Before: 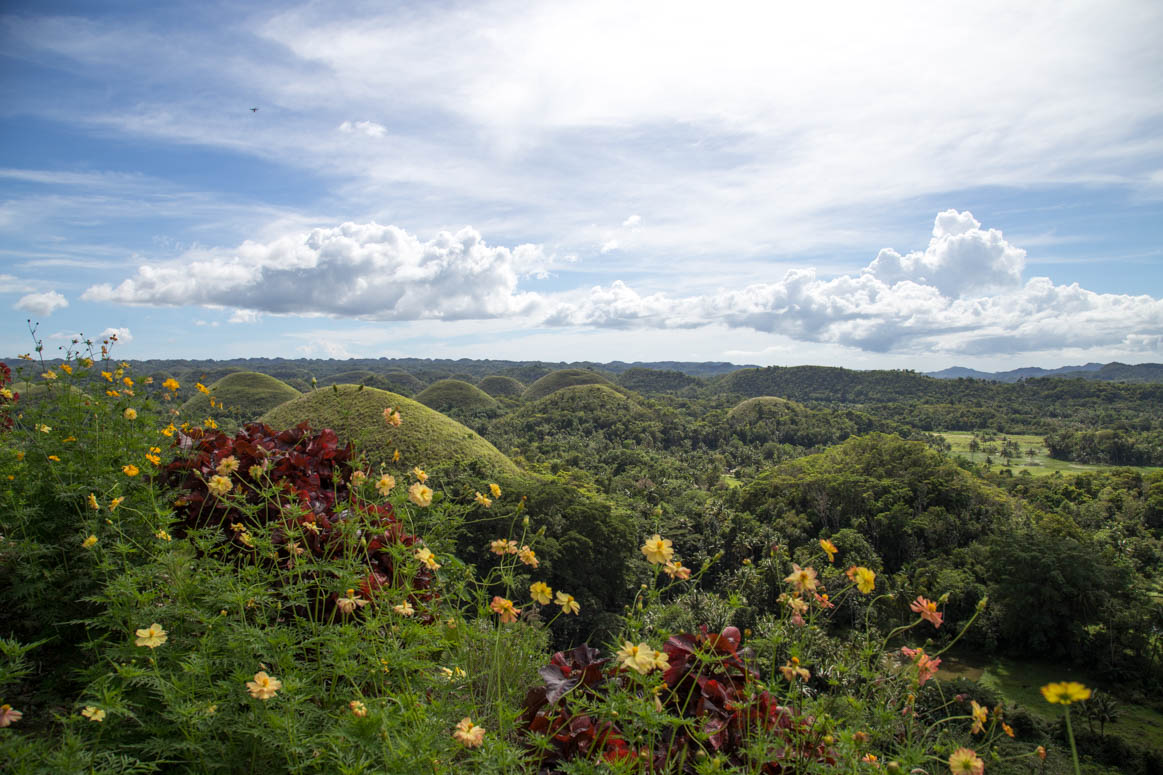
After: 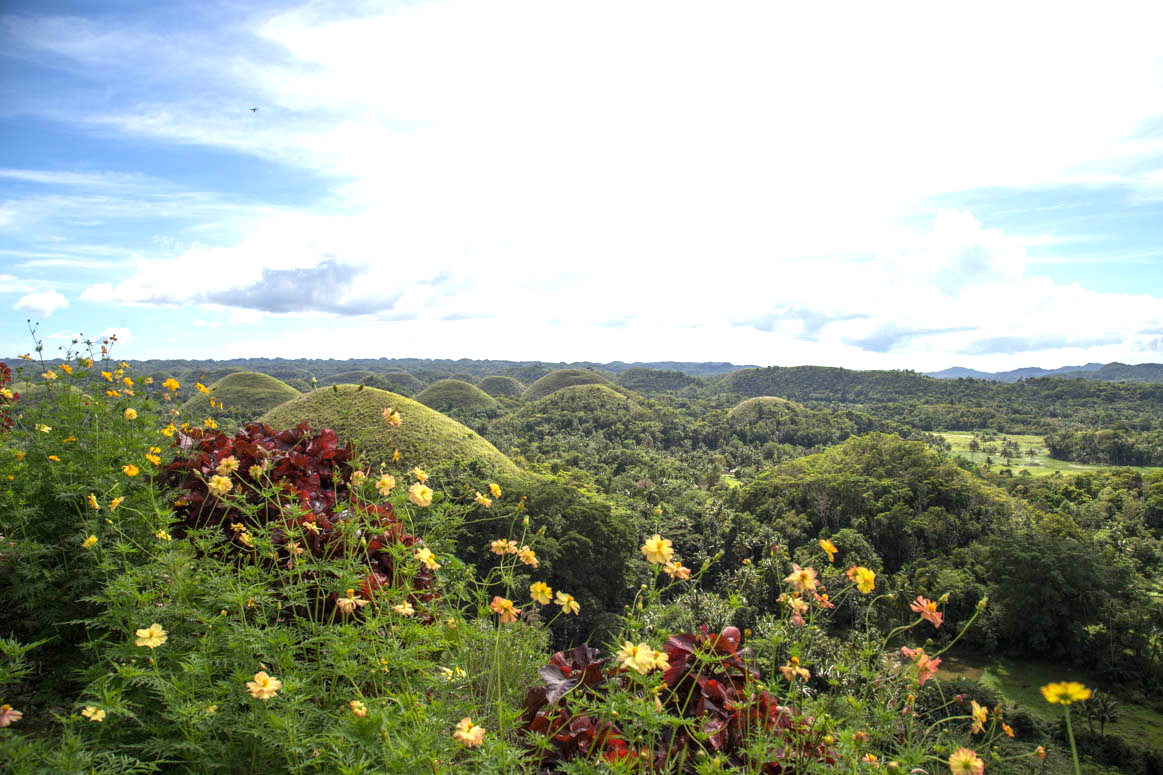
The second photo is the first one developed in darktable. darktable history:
exposure: black level correction 0, exposure 0.868 EV, compensate exposure bias true, compensate highlight preservation false
tone equalizer: edges refinement/feathering 500, mask exposure compensation -1.57 EV, preserve details no
